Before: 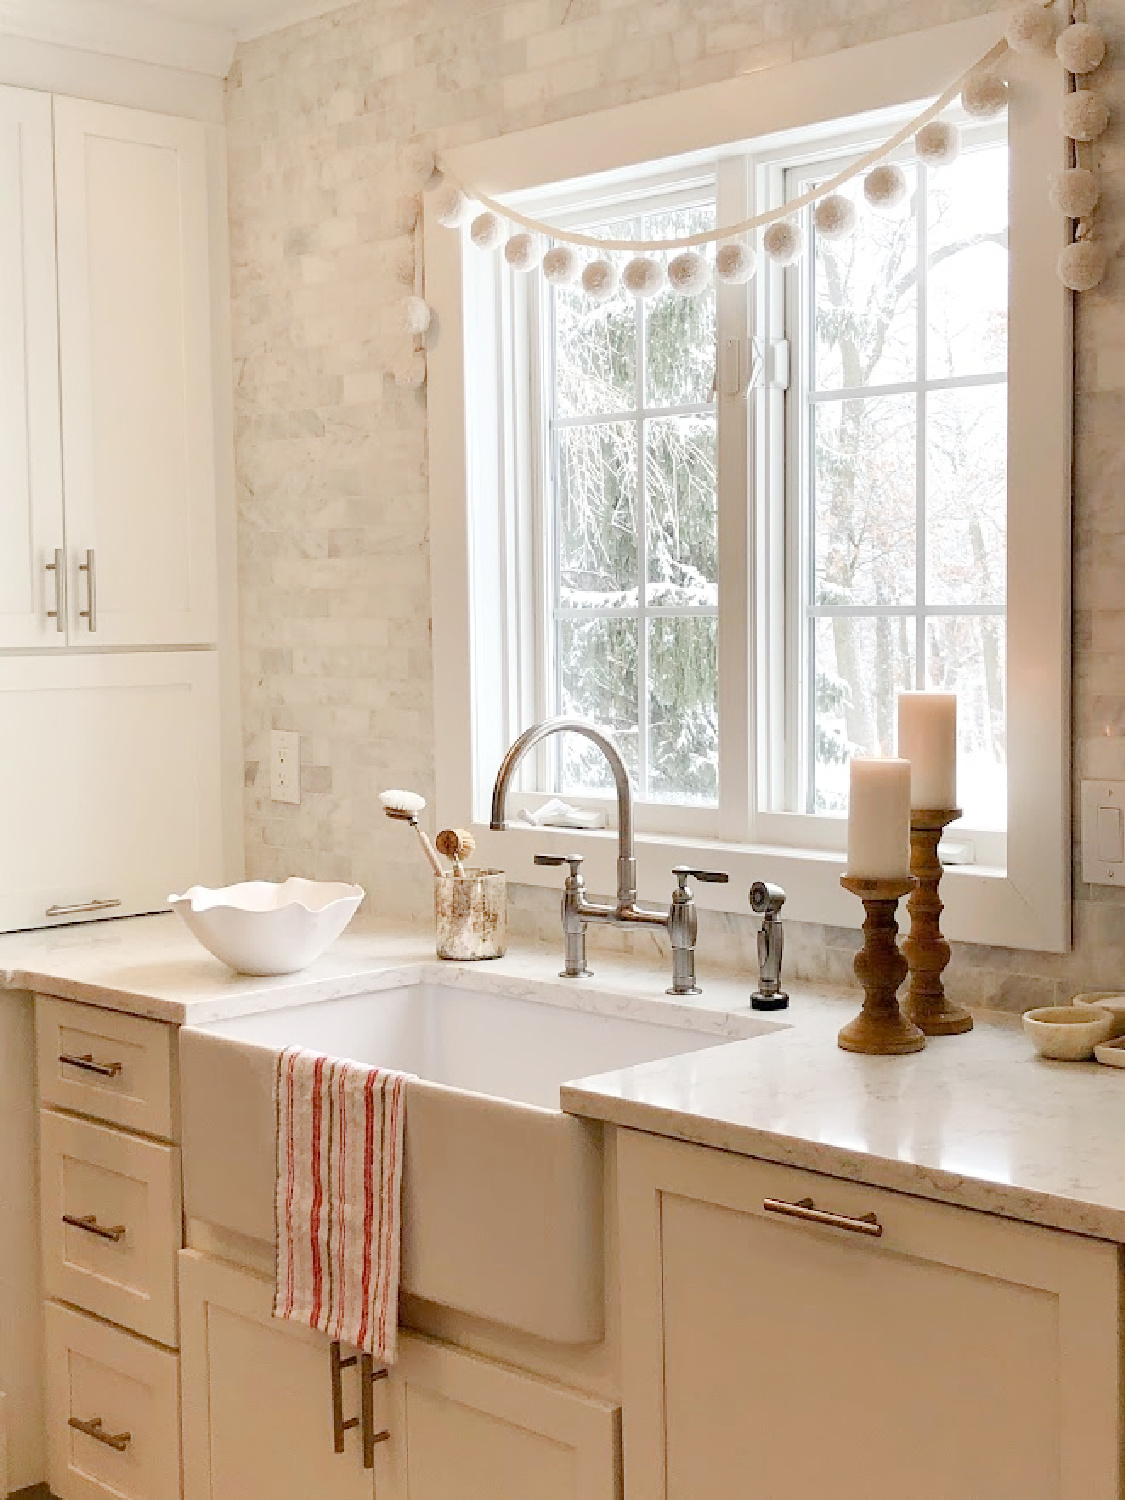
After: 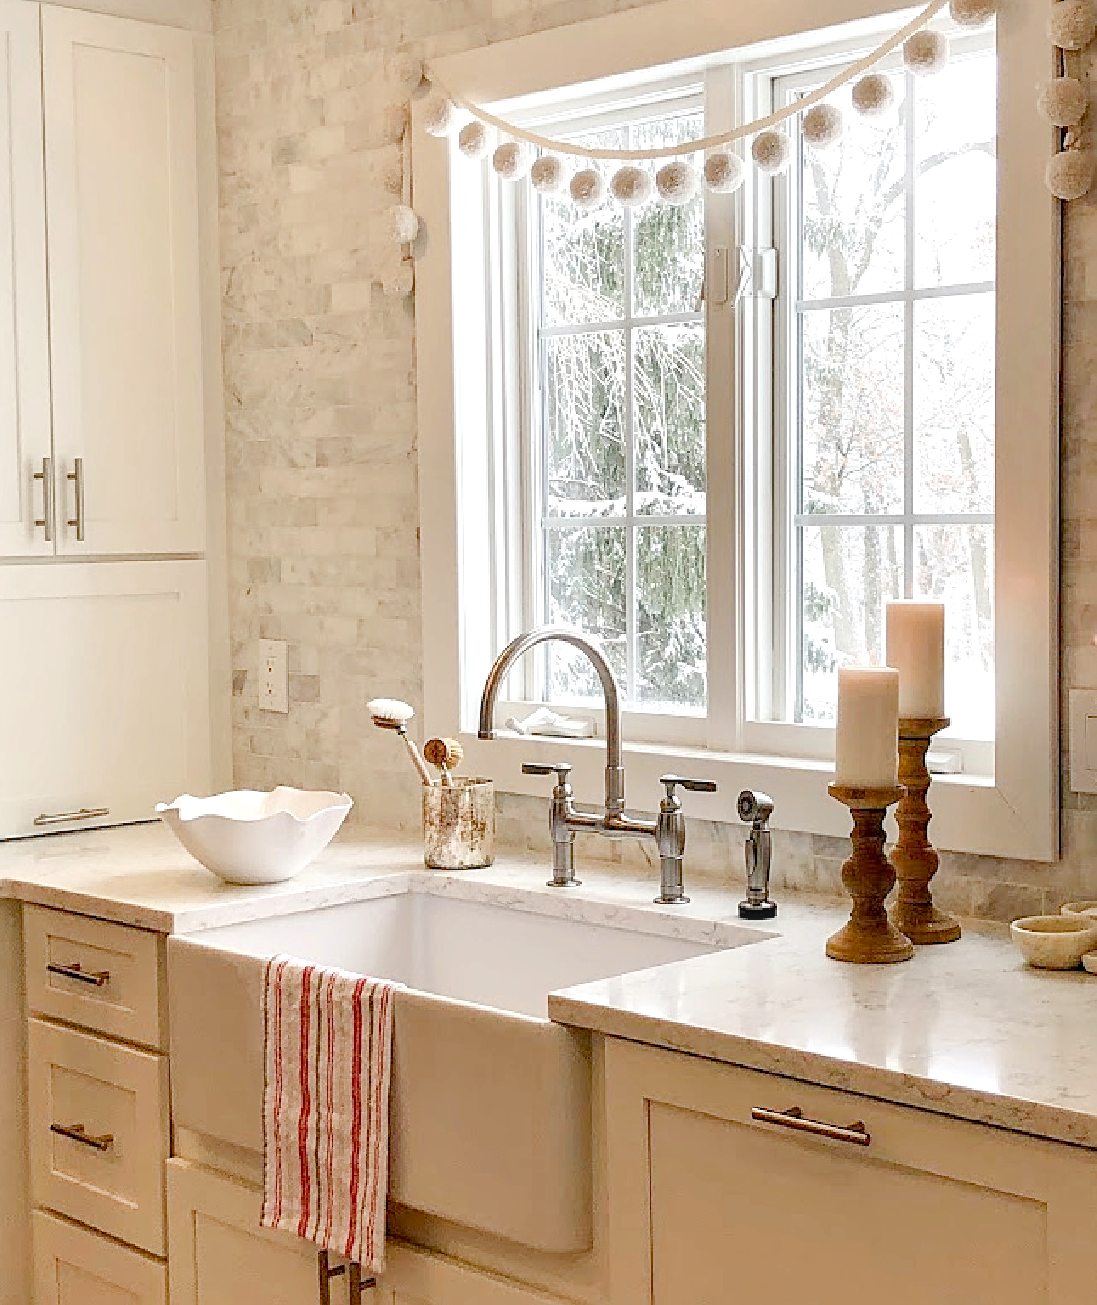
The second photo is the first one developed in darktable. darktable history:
levels: levels [0, 0.478, 1]
local contrast: detail 130%
crop: left 1.084%, top 6.087%, right 1.324%, bottom 6.895%
shadows and highlights: shadows 20.48, highlights -19.79, soften with gaussian
haze removal: compatibility mode true, adaptive false
sharpen: on, module defaults
